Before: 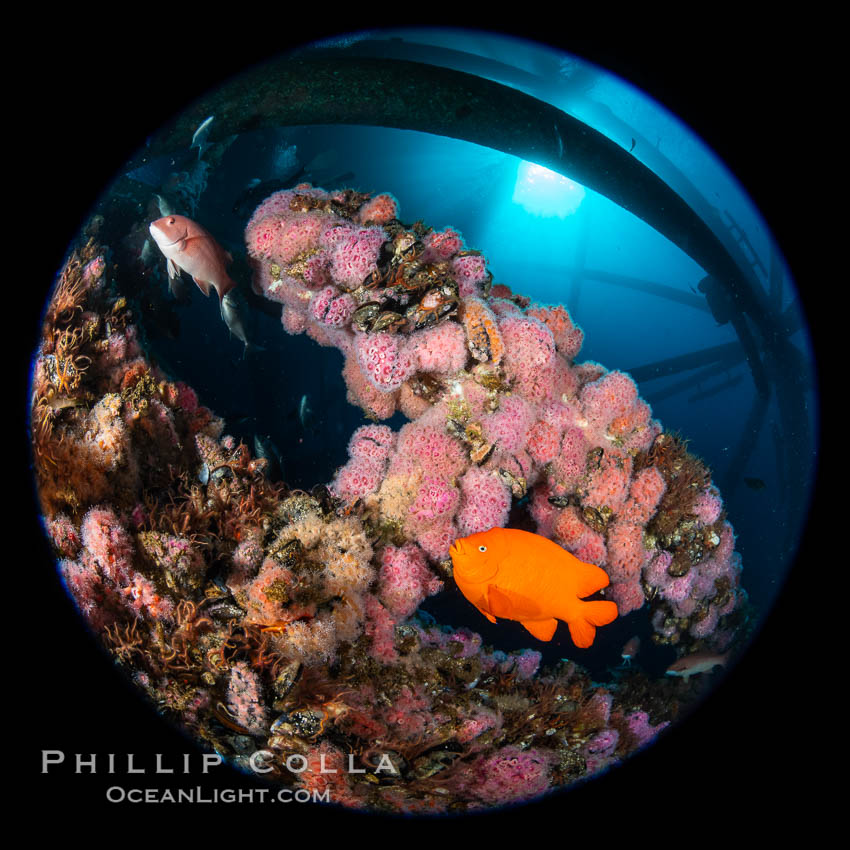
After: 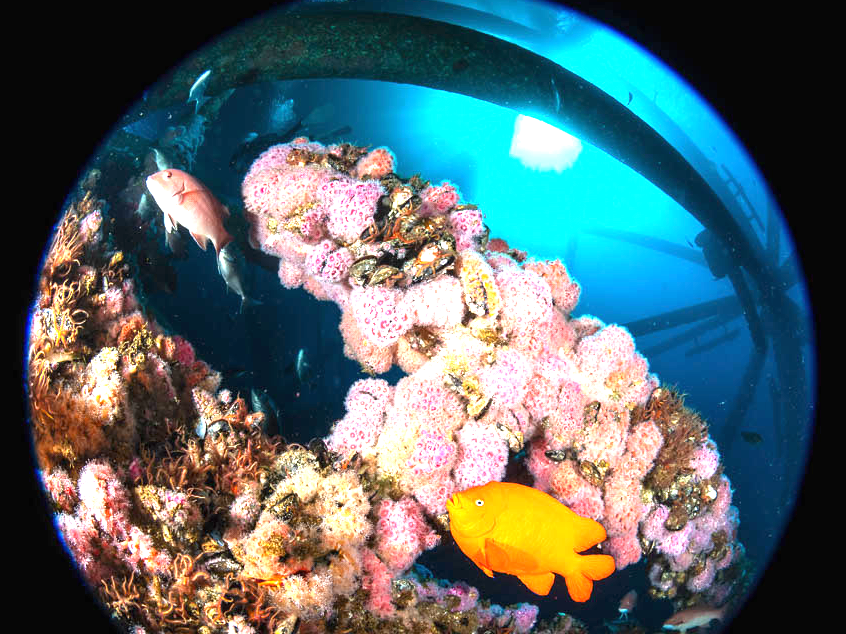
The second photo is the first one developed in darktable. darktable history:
crop: left 0.409%, top 5.487%, bottom 19.917%
exposure: black level correction 0, exposure 1.752 EV, compensate highlight preservation false
